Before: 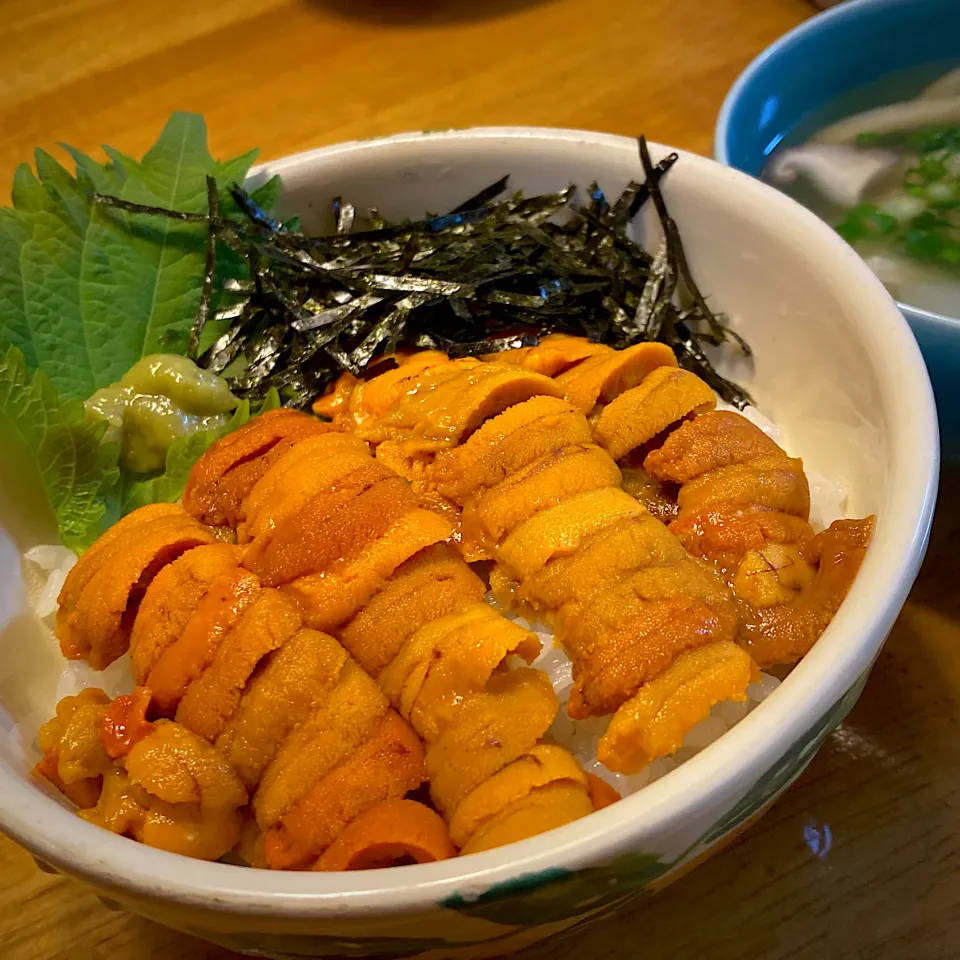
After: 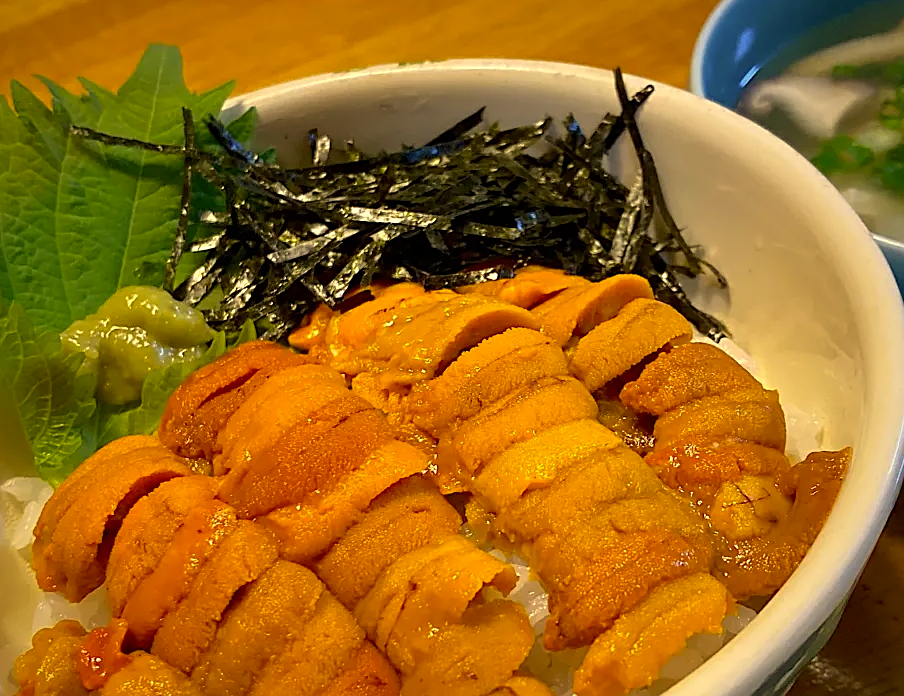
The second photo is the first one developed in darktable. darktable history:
color correction: highlights a* 2.41, highlights b* 23.03
sharpen: on, module defaults
color calibration: illuminant same as pipeline (D50), adaptation XYZ, x 0.346, y 0.359, temperature 5011.44 K
crop: left 2.596%, top 7.148%, right 3.233%, bottom 20.321%
